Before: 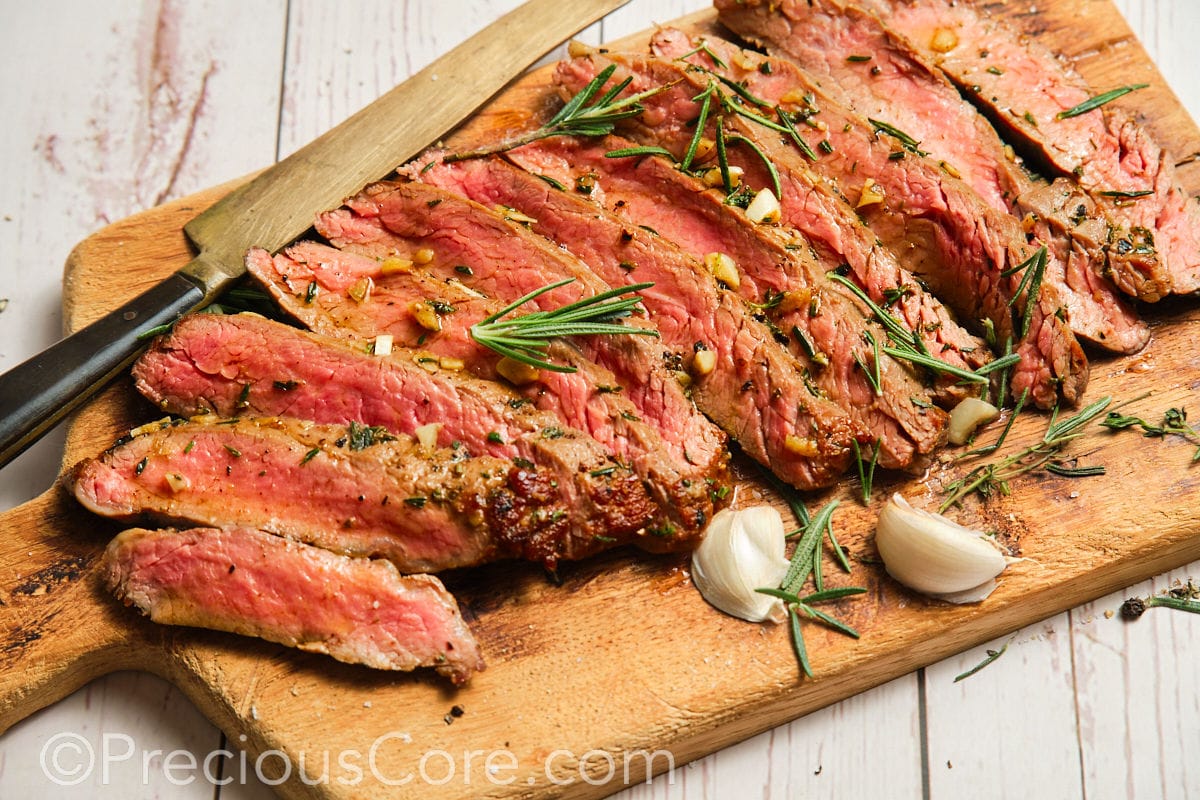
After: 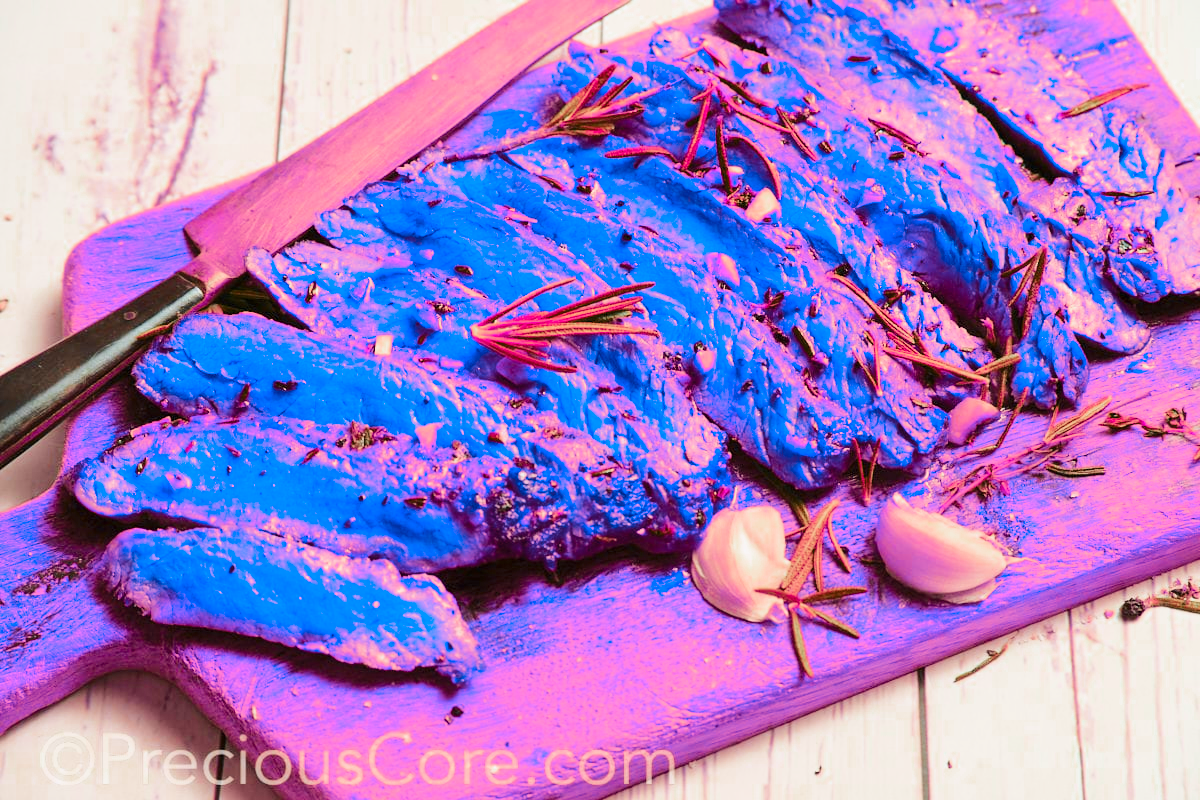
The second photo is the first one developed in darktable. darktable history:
base curve: curves: ch0 [(0, 0) (0.025, 0.046) (0.112, 0.277) (0.467, 0.74) (0.814, 0.929) (1, 0.942)]
color zones: curves: ch0 [(0.826, 0.353)]; ch1 [(0.242, 0.647) (0.889, 0.342)]; ch2 [(0.246, 0.089) (0.969, 0.068)]
